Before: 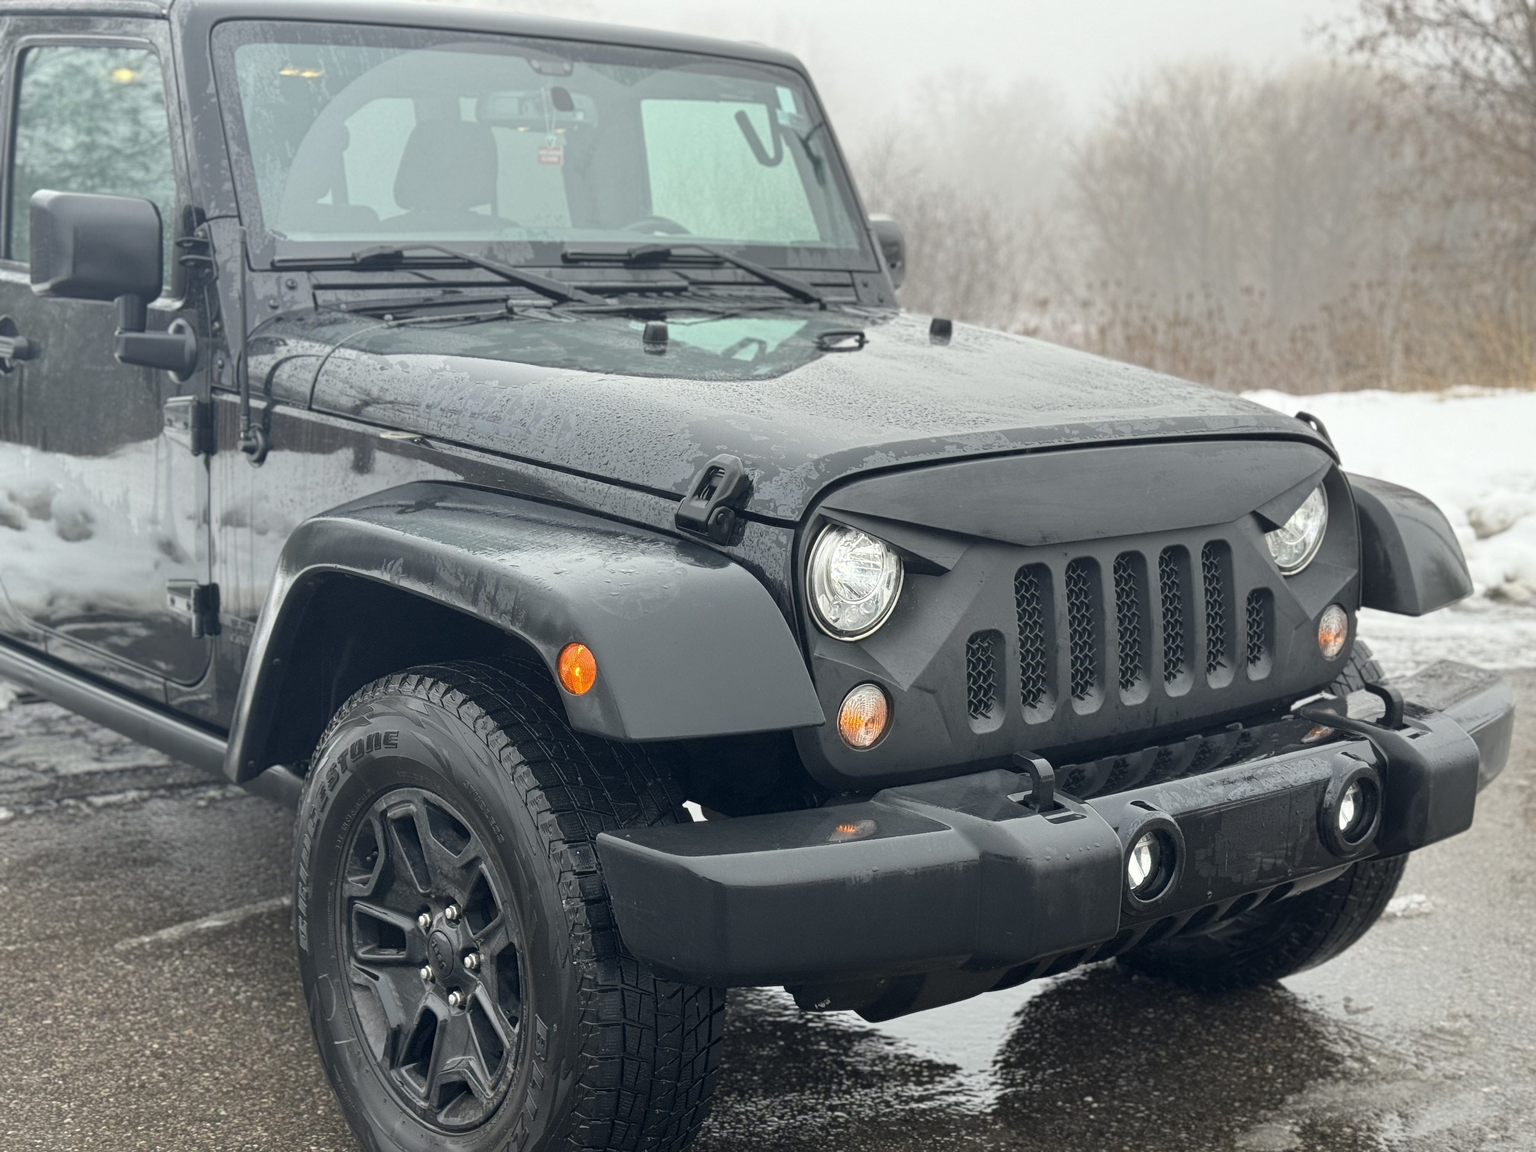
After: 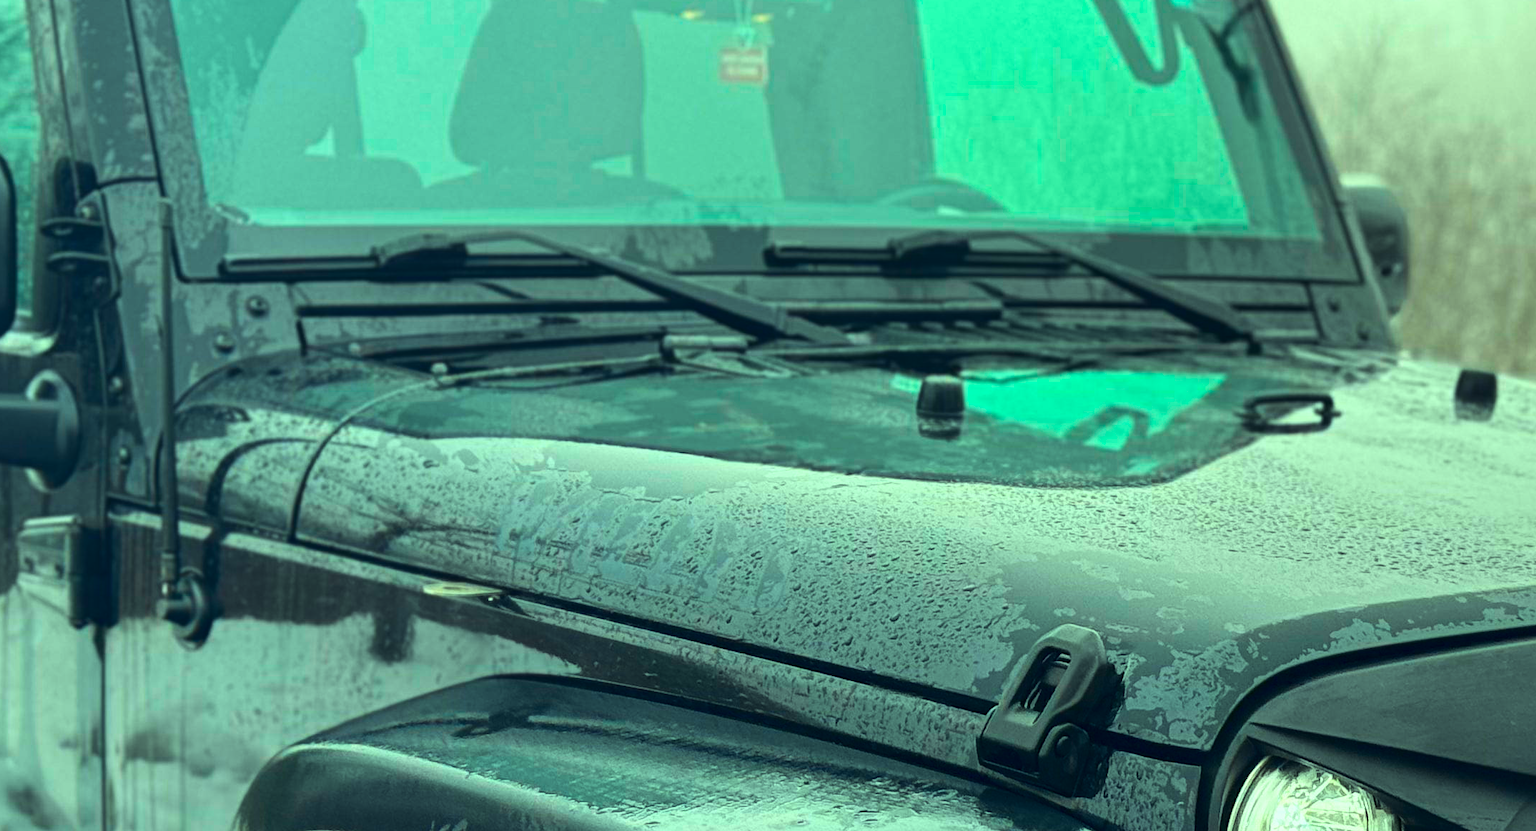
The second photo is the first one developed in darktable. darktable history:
crop: left 10.049%, top 10.521%, right 36.631%, bottom 51.003%
color balance rgb: power › chroma 0.508%, power › hue 214.84°, highlights gain › luminance 15.089%, highlights gain › chroma 7.026%, highlights gain › hue 126.86°, linear chroma grading › shadows -39.65%, linear chroma grading › highlights 39.673%, linear chroma grading › global chroma 44.84%, linear chroma grading › mid-tones -29.714%, perceptual saturation grading › global saturation 30.871%
contrast brightness saturation: contrast 0.128, brightness -0.231, saturation 0.147
exposure: compensate highlight preservation false
